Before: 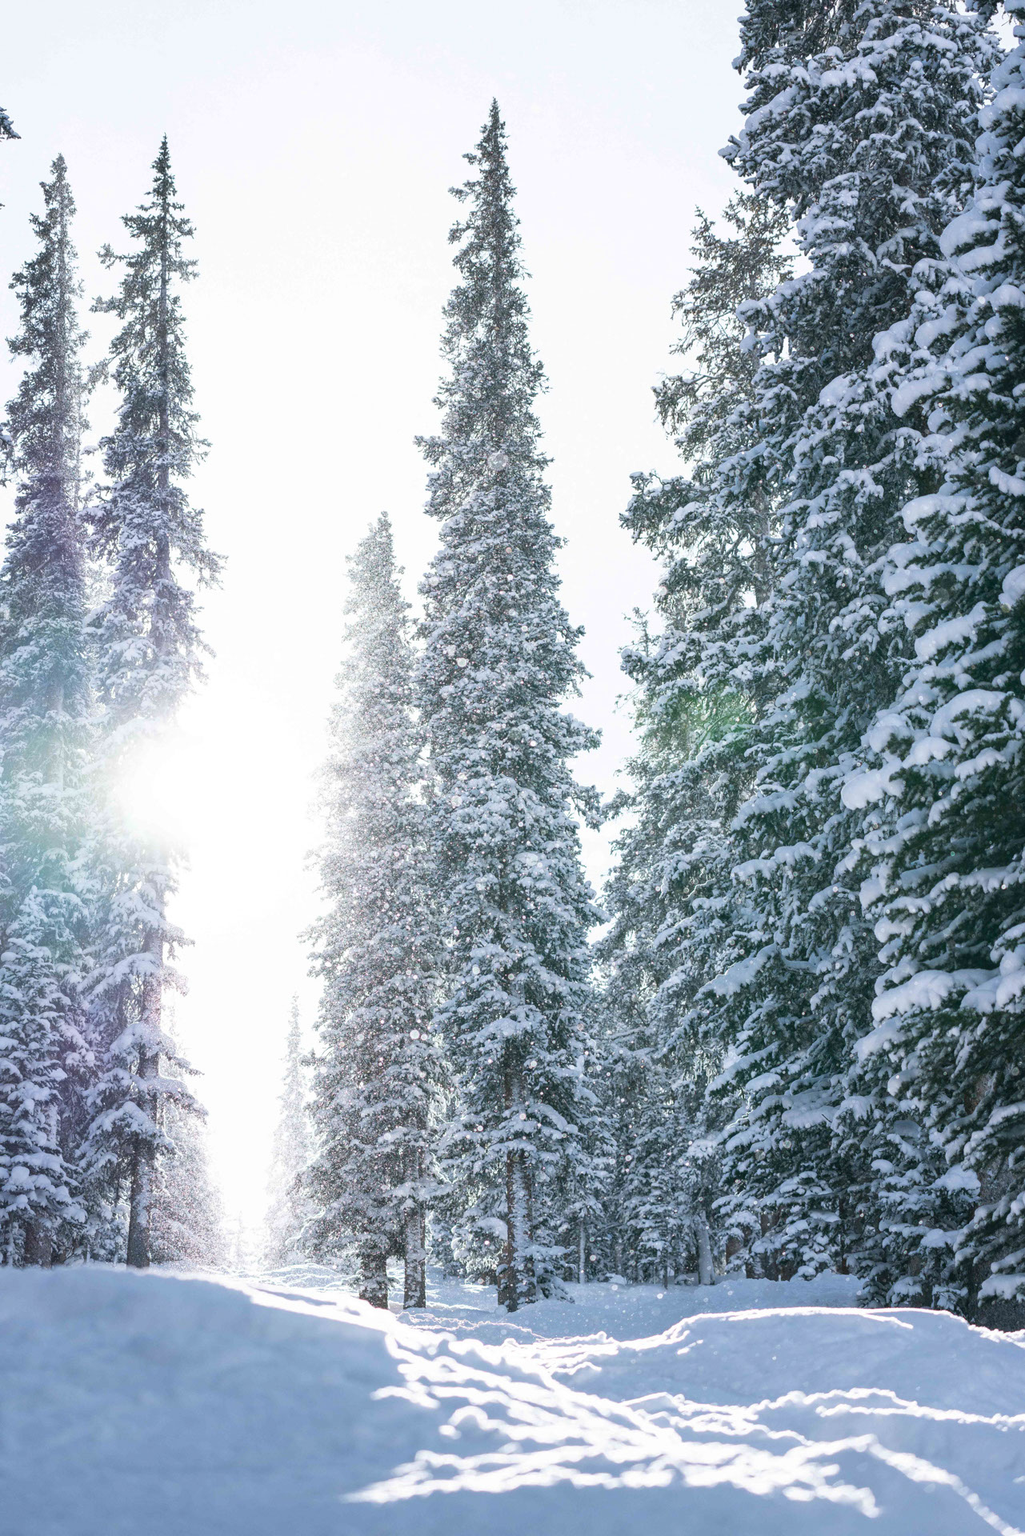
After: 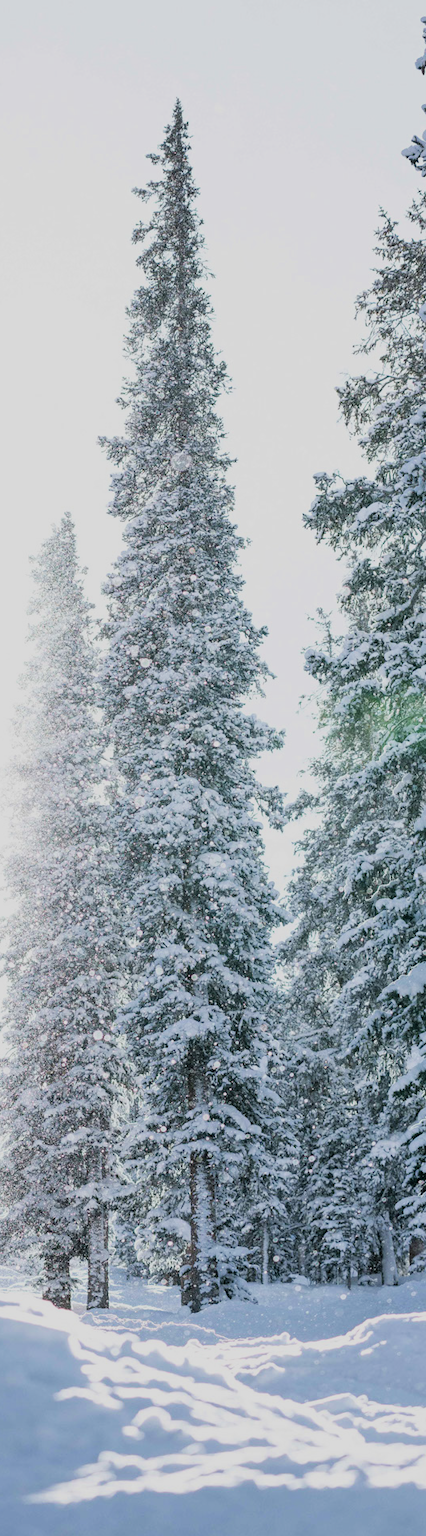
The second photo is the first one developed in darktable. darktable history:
crop: left 30.925%, right 27.394%
filmic rgb: middle gray luminance 29.17%, black relative exposure -10.29 EV, white relative exposure 5.47 EV, target black luminance 0%, hardness 3.93, latitude 2.47%, contrast 1.122, highlights saturation mix 5.52%, shadows ↔ highlights balance 15.1%
